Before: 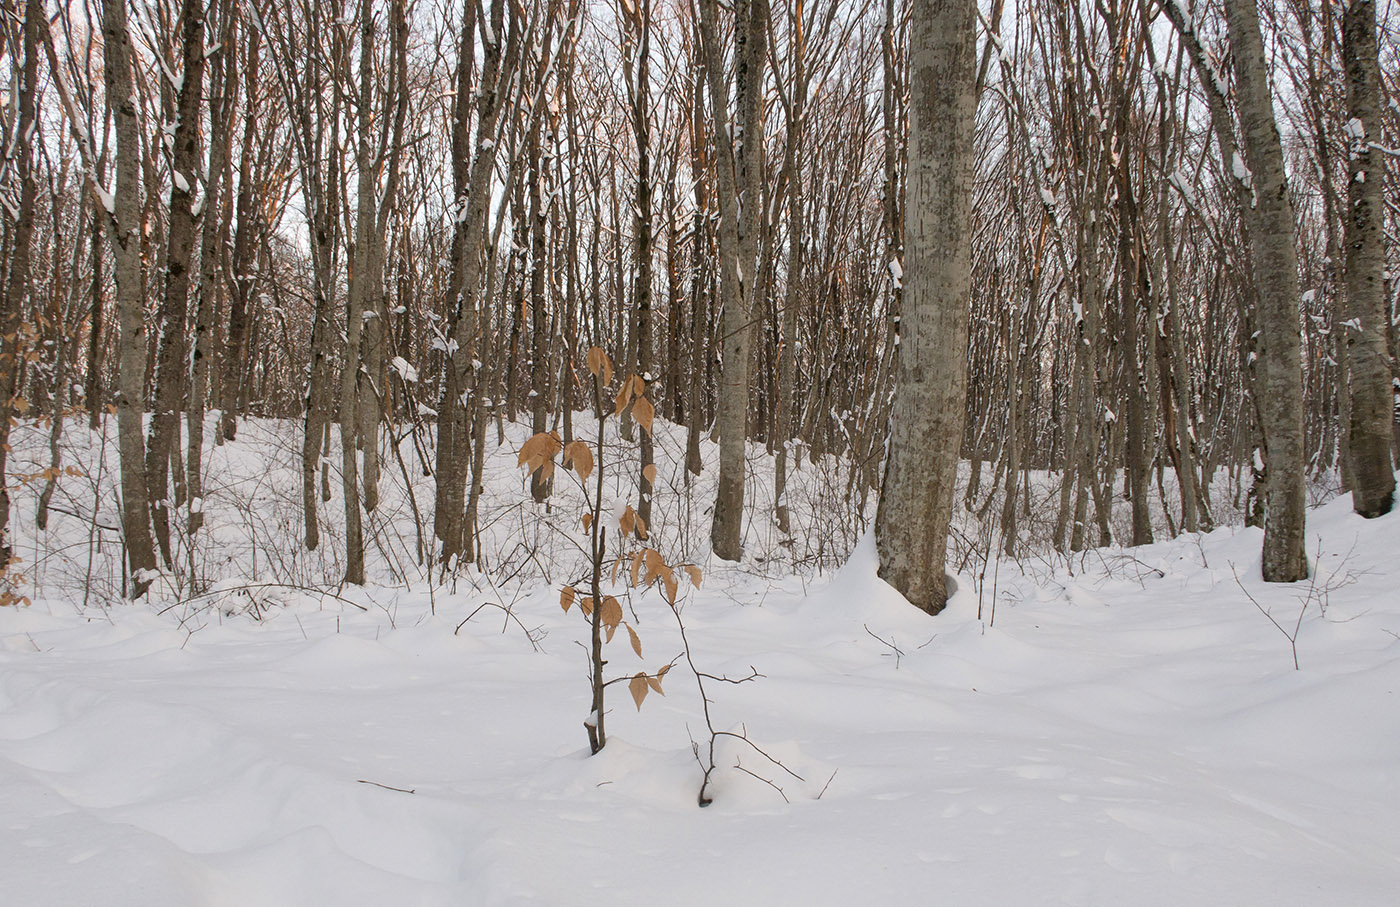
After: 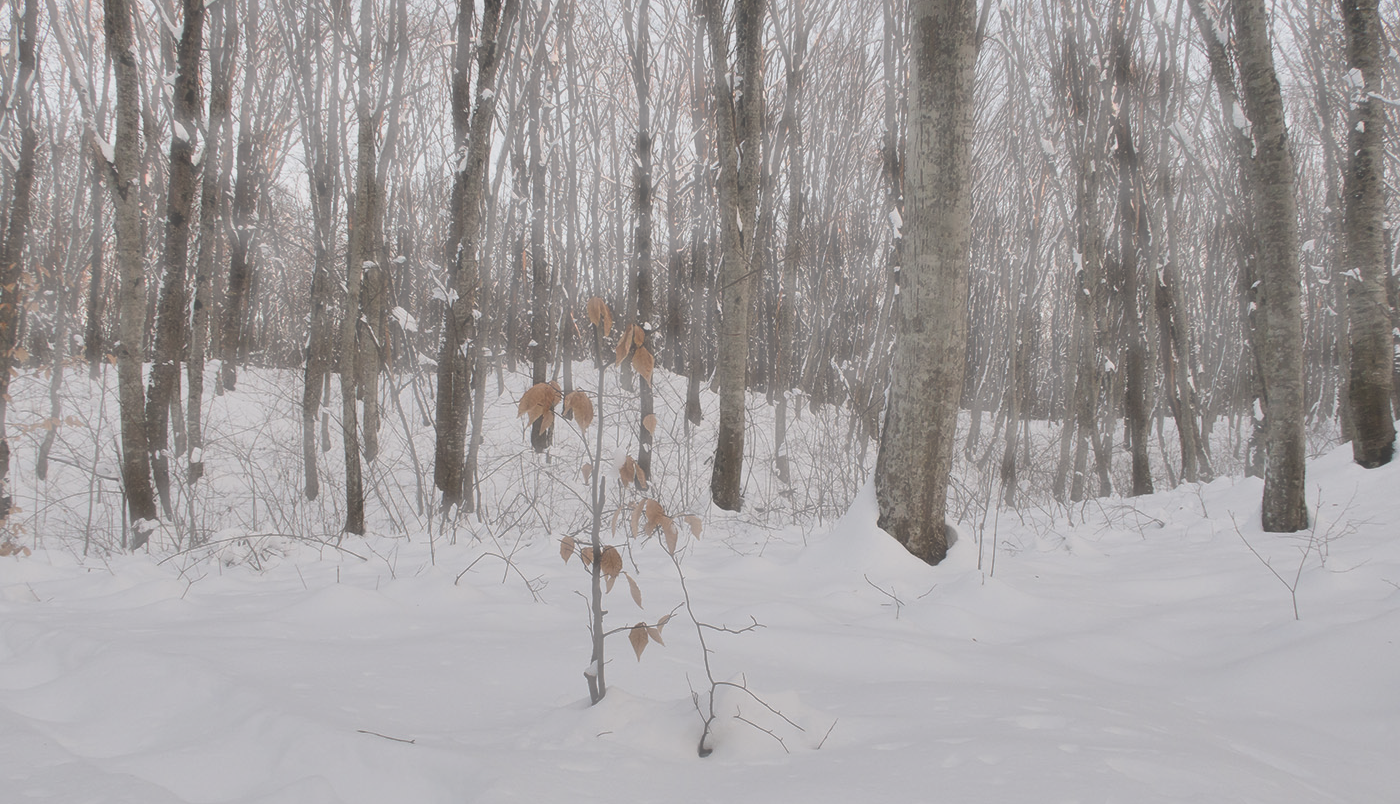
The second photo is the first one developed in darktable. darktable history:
haze removal: strength -0.897, distance 0.226, compatibility mode true, adaptive false
crop and rotate: top 5.53%, bottom 5.775%
shadows and highlights: soften with gaussian
